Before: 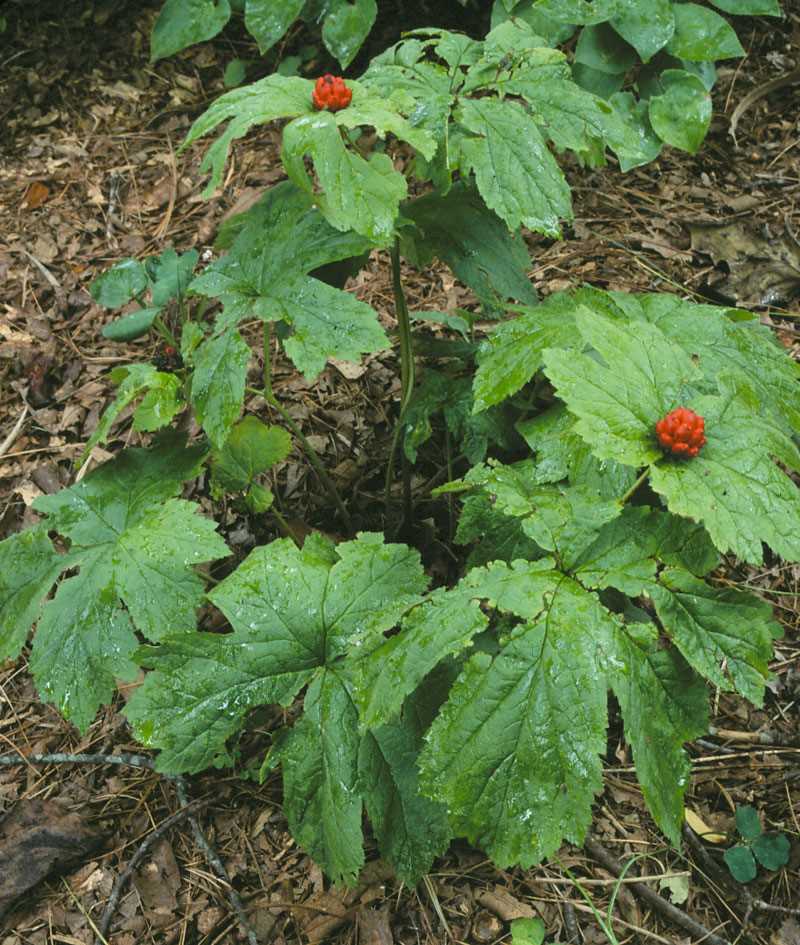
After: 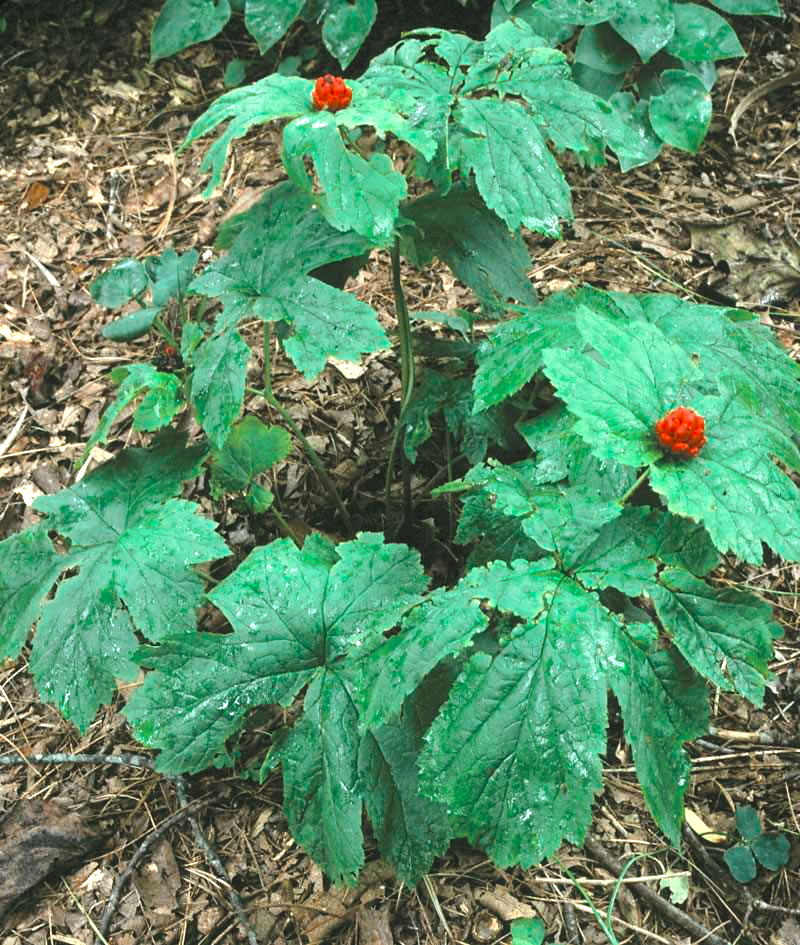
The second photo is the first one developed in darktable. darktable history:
exposure: black level correction 0, exposure 1.3 EV, compensate highlight preservation false
color zones: curves: ch0 [(0, 0.5) (0.125, 0.4) (0.25, 0.5) (0.375, 0.4) (0.5, 0.4) (0.625, 0.35) (0.75, 0.35) (0.875, 0.5)]; ch1 [(0, 0.35) (0.125, 0.45) (0.25, 0.35) (0.375, 0.35) (0.5, 0.35) (0.625, 0.35) (0.75, 0.45) (0.875, 0.35)]; ch2 [(0, 0.6) (0.125, 0.5) (0.25, 0.5) (0.375, 0.6) (0.5, 0.6) (0.625, 0.5) (0.75, 0.5) (0.875, 0.5)]
tone curve: curves: ch0 [(0, 0) (0.003, 0.019) (0.011, 0.022) (0.025, 0.027) (0.044, 0.037) (0.069, 0.049) (0.1, 0.066) (0.136, 0.091) (0.177, 0.125) (0.224, 0.159) (0.277, 0.206) (0.335, 0.266) (0.399, 0.332) (0.468, 0.411) (0.543, 0.492) (0.623, 0.577) (0.709, 0.668) (0.801, 0.767) (0.898, 0.869) (1, 1)], preserve colors none
contrast equalizer: y [[0.5, 0.5, 0.472, 0.5, 0.5, 0.5], [0.5 ×6], [0.5 ×6], [0 ×6], [0 ×6]]
